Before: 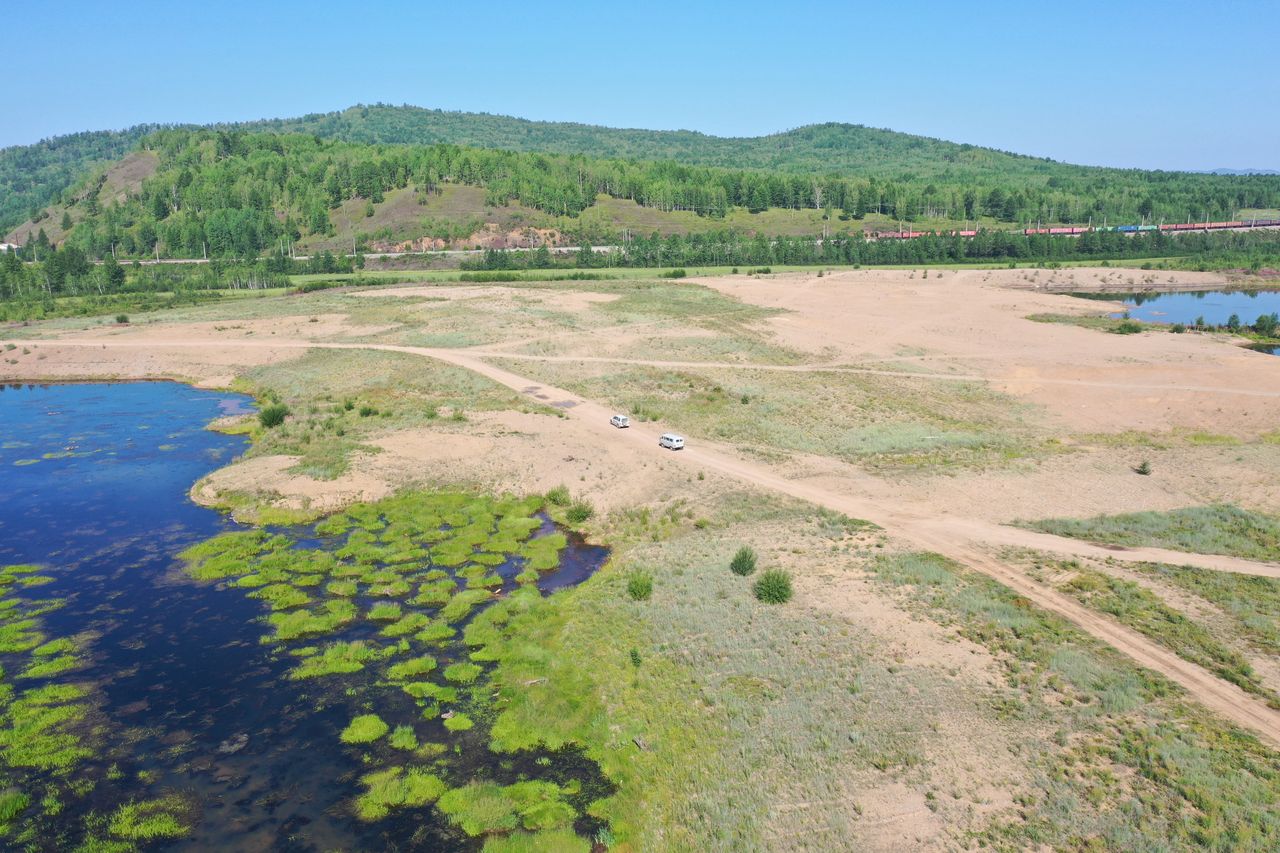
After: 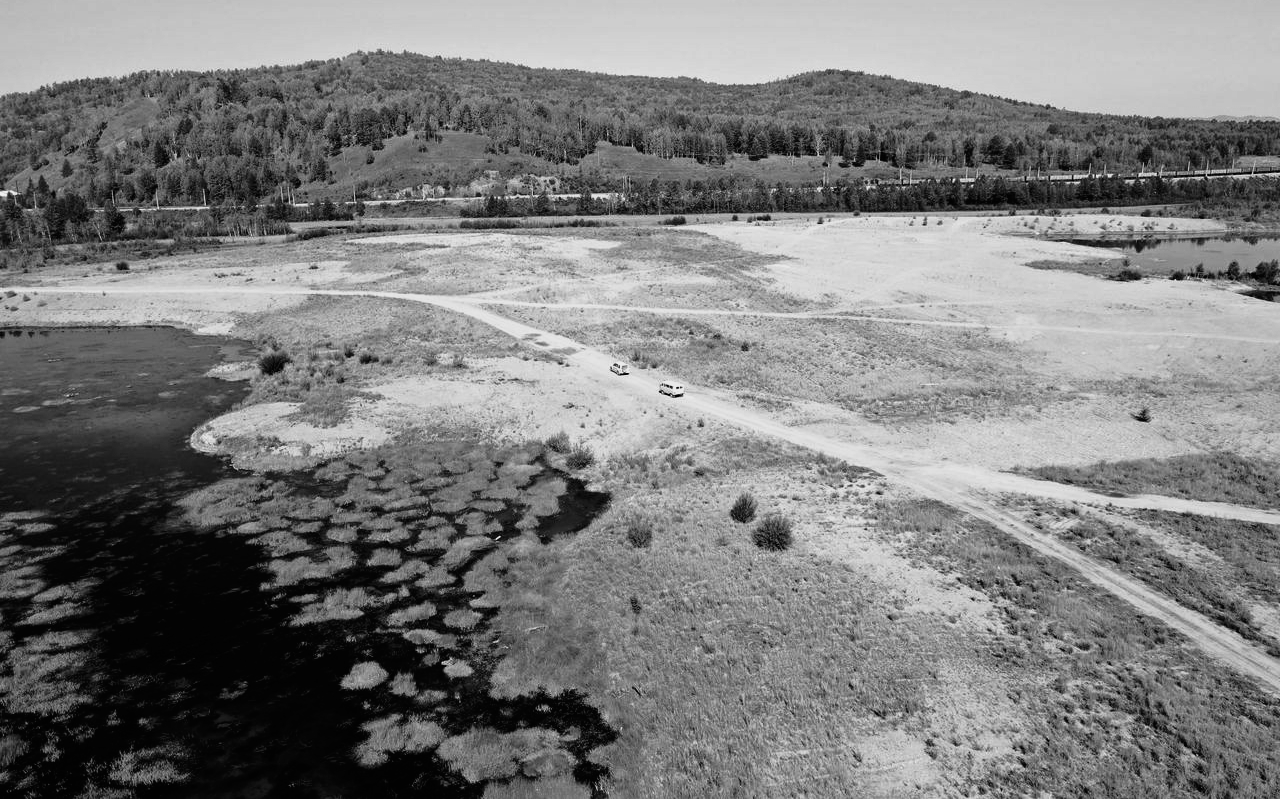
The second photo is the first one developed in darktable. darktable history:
monochrome: a 14.95, b -89.96
tone curve: curves: ch0 [(0, 0) (0.003, 0.008) (0.011, 0.008) (0.025, 0.008) (0.044, 0.008) (0.069, 0.006) (0.1, 0.006) (0.136, 0.006) (0.177, 0.008) (0.224, 0.012) (0.277, 0.026) (0.335, 0.083) (0.399, 0.165) (0.468, 0.292) (0.543, 0.416) (0.623, 0.535) (0.709, 0.692) (0.801, 0.853) (0.898, 0.981) (1, 1)], preserve colors none
crop and rotate: top 6.25%
